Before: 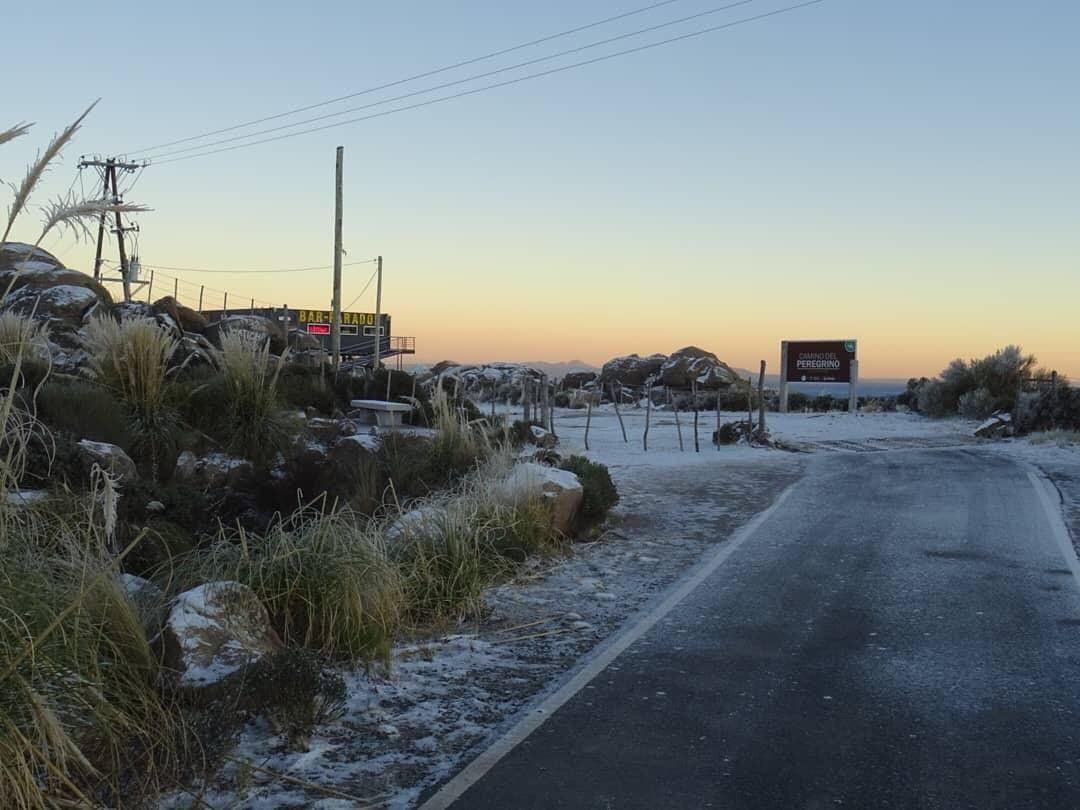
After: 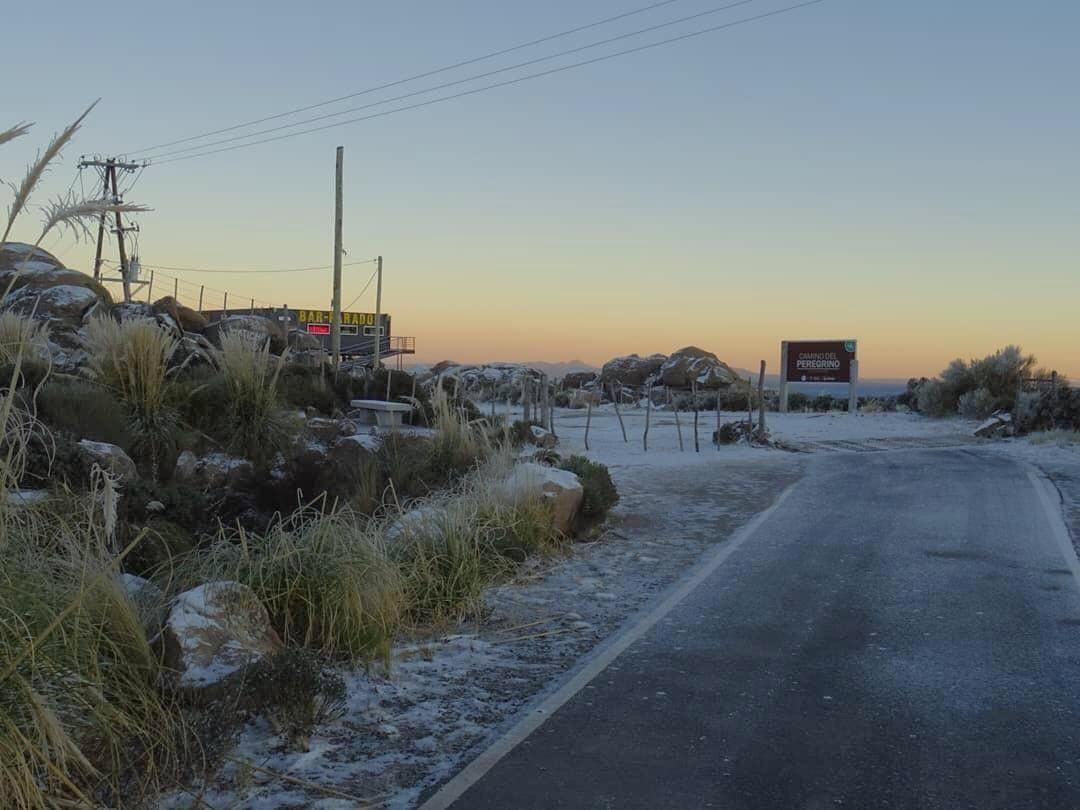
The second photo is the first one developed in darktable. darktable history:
tone equalizer: -8 EV 0.215 EV, -7 EV 0.438 EV, -6 EV 0.451 EV, -5 EV 0.279 EV, -3 EV -0.255 EV, -2 EV -0.396 EV, -1 EV -0.431 EV, +0 EV -0.273 EV, edges refinement/feathering 500, mask exposure compensation -1.57 EV, preserve details no
